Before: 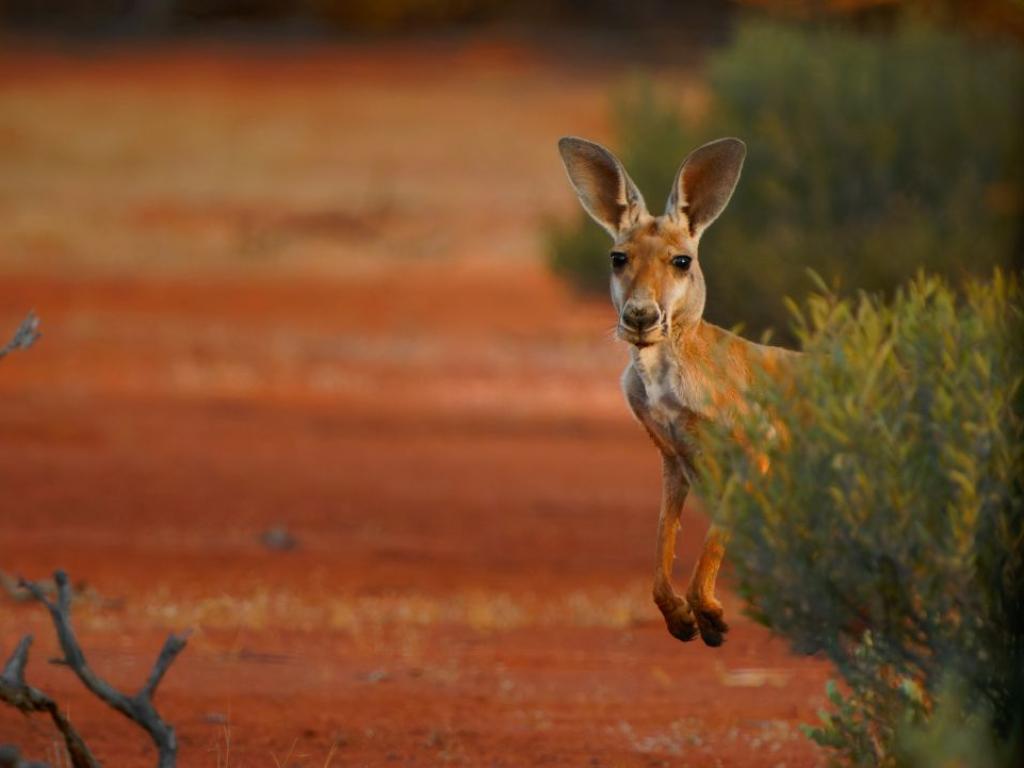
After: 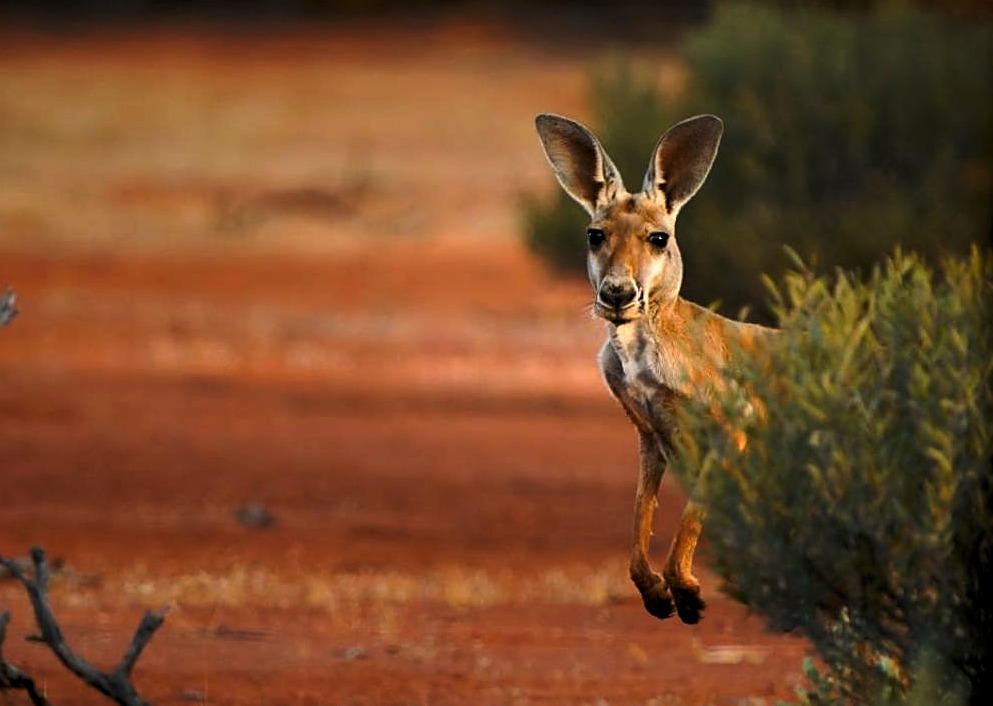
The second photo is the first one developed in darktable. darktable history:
sharpen: on, module defaults
crop: left 2.27%, top 3.039%, right 0.736%, bottom 4.962%
levels: levels [0.052, 0.496, 0.908]
tone equalizer: -8 EV -0.444 EV, -7 EV -0.412 EV, -6 EV -0.367 EV, -5 EV -0.227 EV, -3 EV 0.25 EV, -2 EV 0.315 EV, -1 EV 0.406 EV, +0 EV 0.445 EV, edges refinement/feathering 500, mask exposure compensation -1.57 EV, preserve details no
